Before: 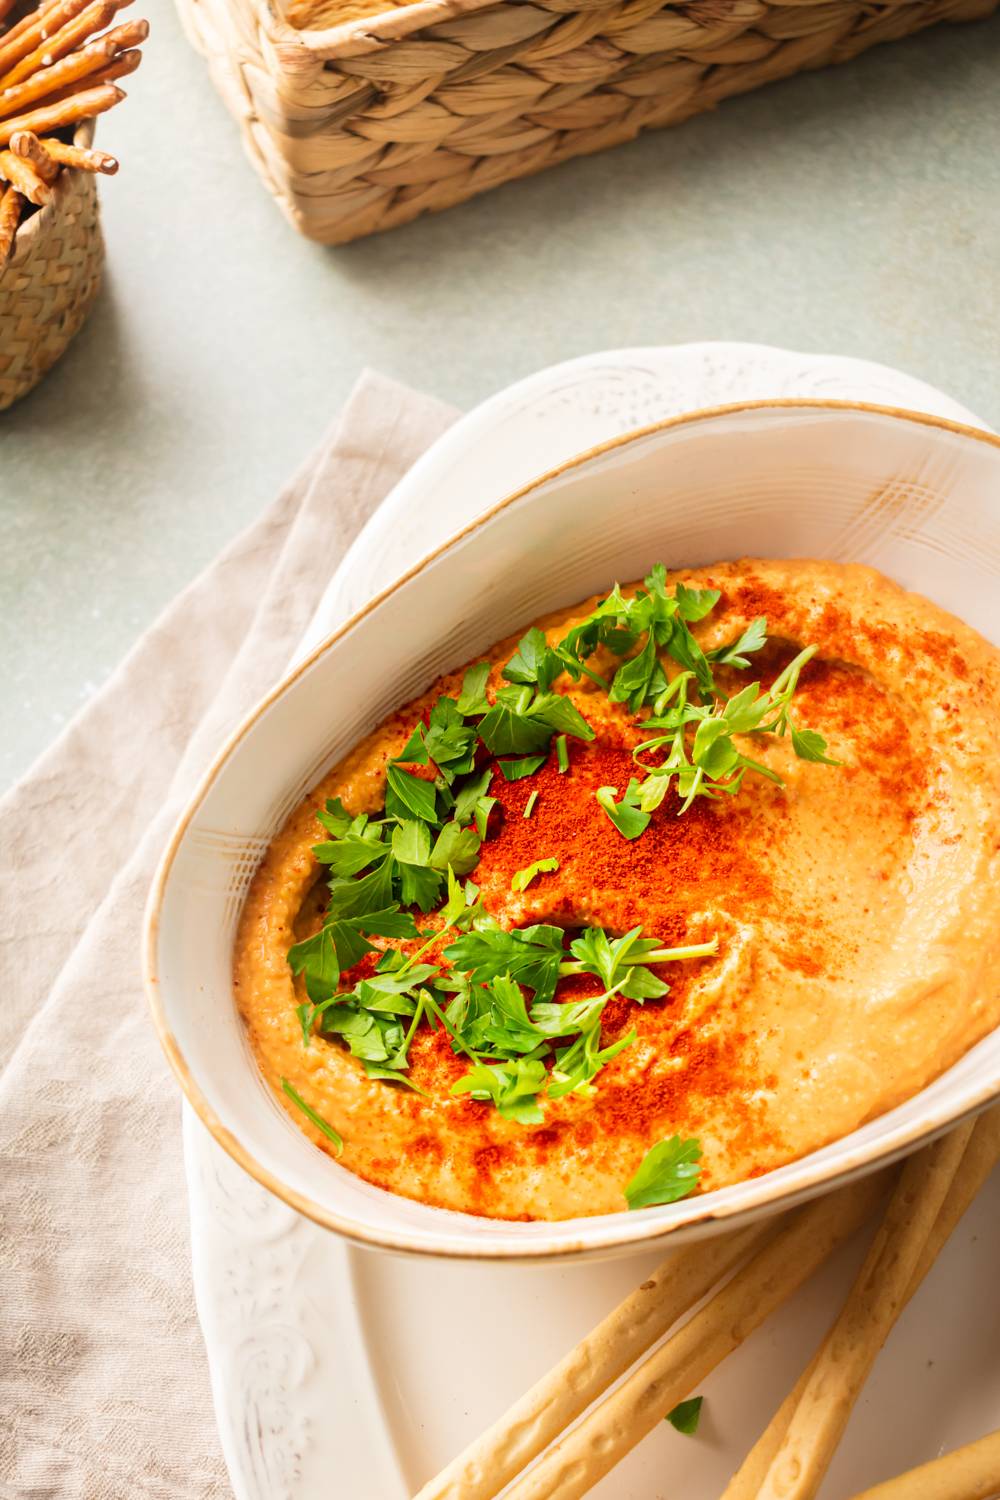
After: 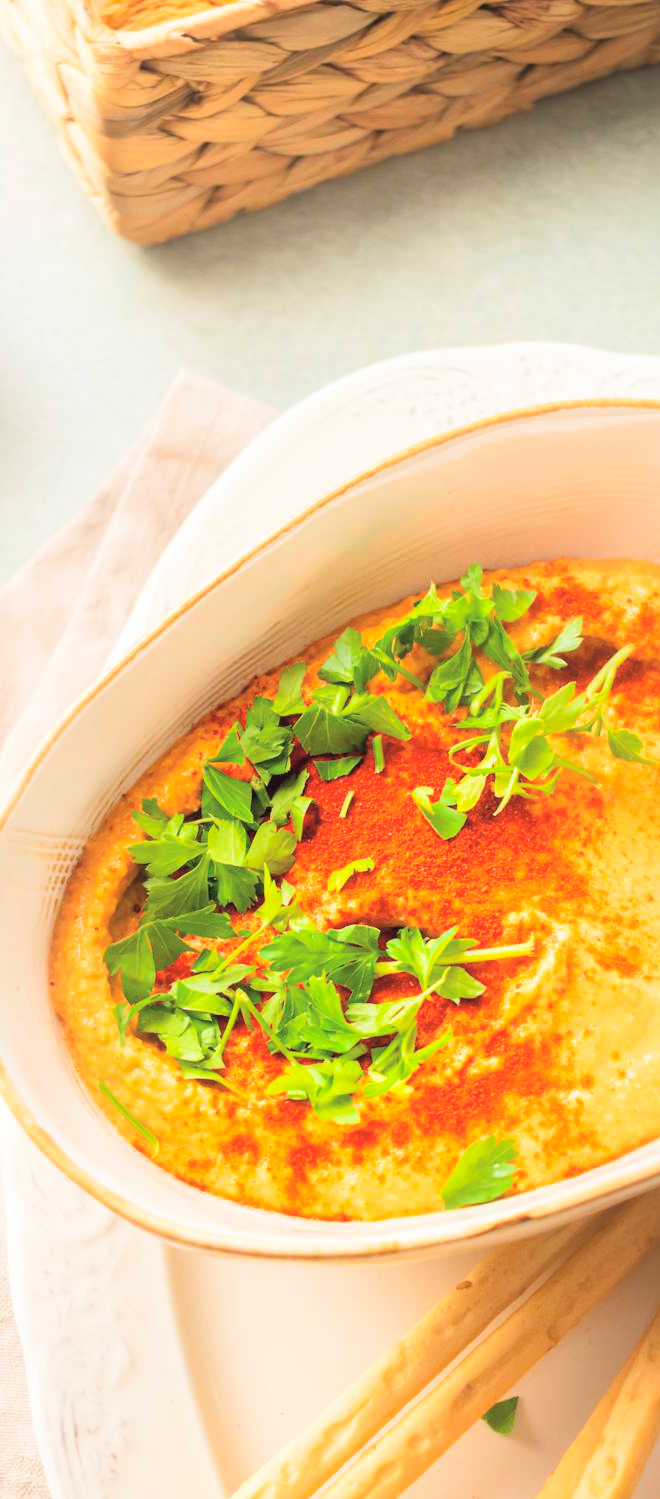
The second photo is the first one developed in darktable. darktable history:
crop and rotate: left 18.442%, right 15.508%
exposure: black level correction 0, exposure 0.7 EV, compensate exposure bias true, compensate highlight preservation false
global tonemap: drago (0.7, 100)
